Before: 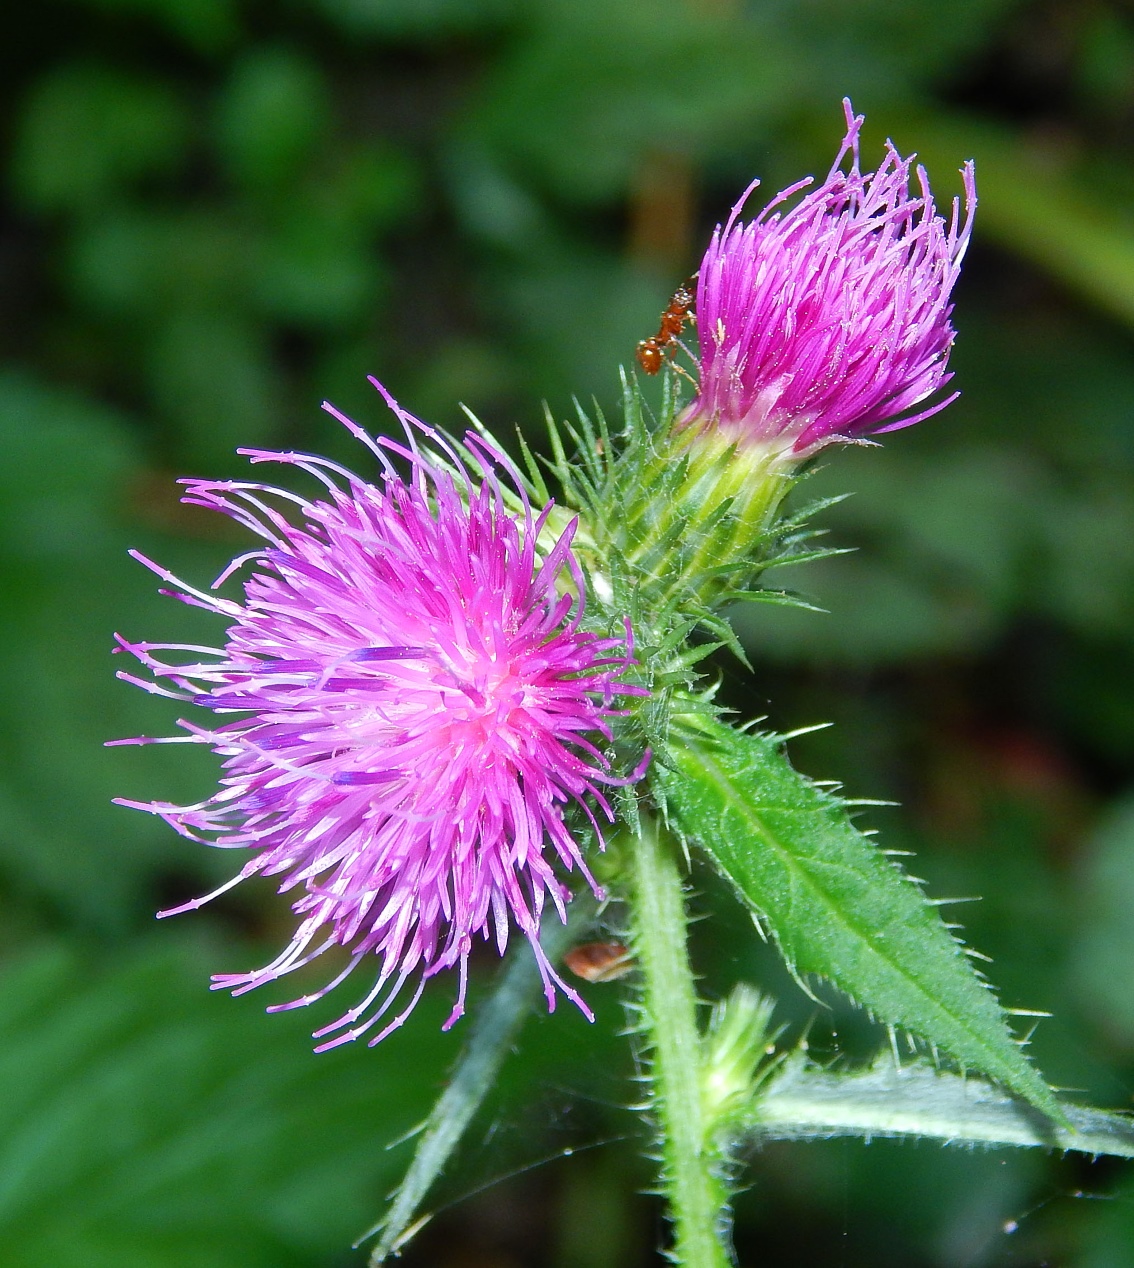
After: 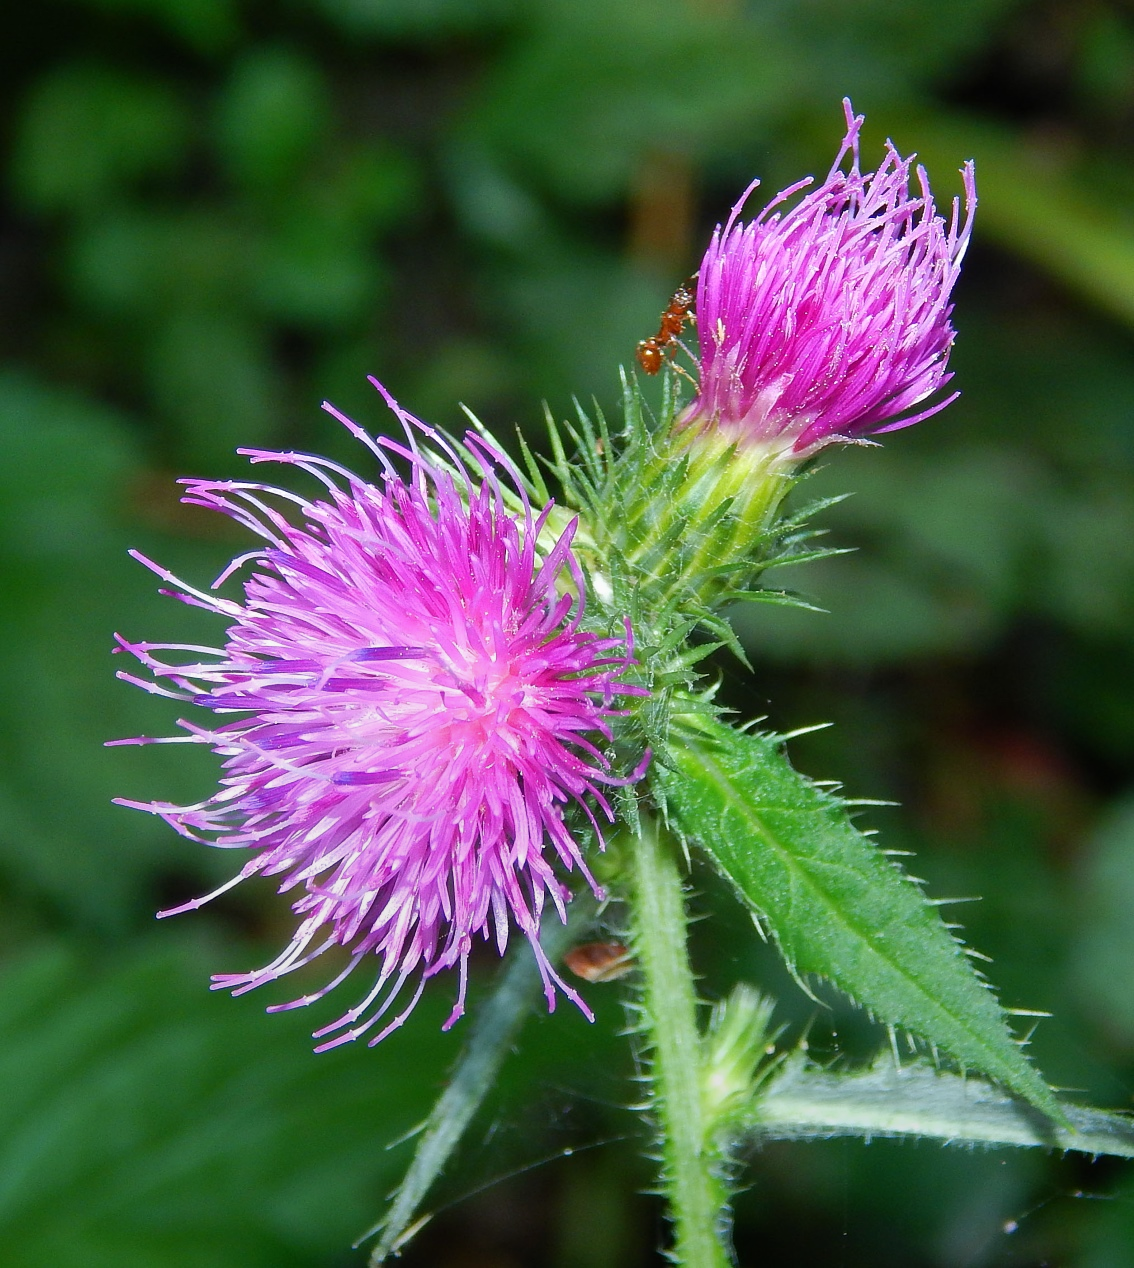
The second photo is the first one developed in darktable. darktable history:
graduated density: rotation -180°, offset 27.42
